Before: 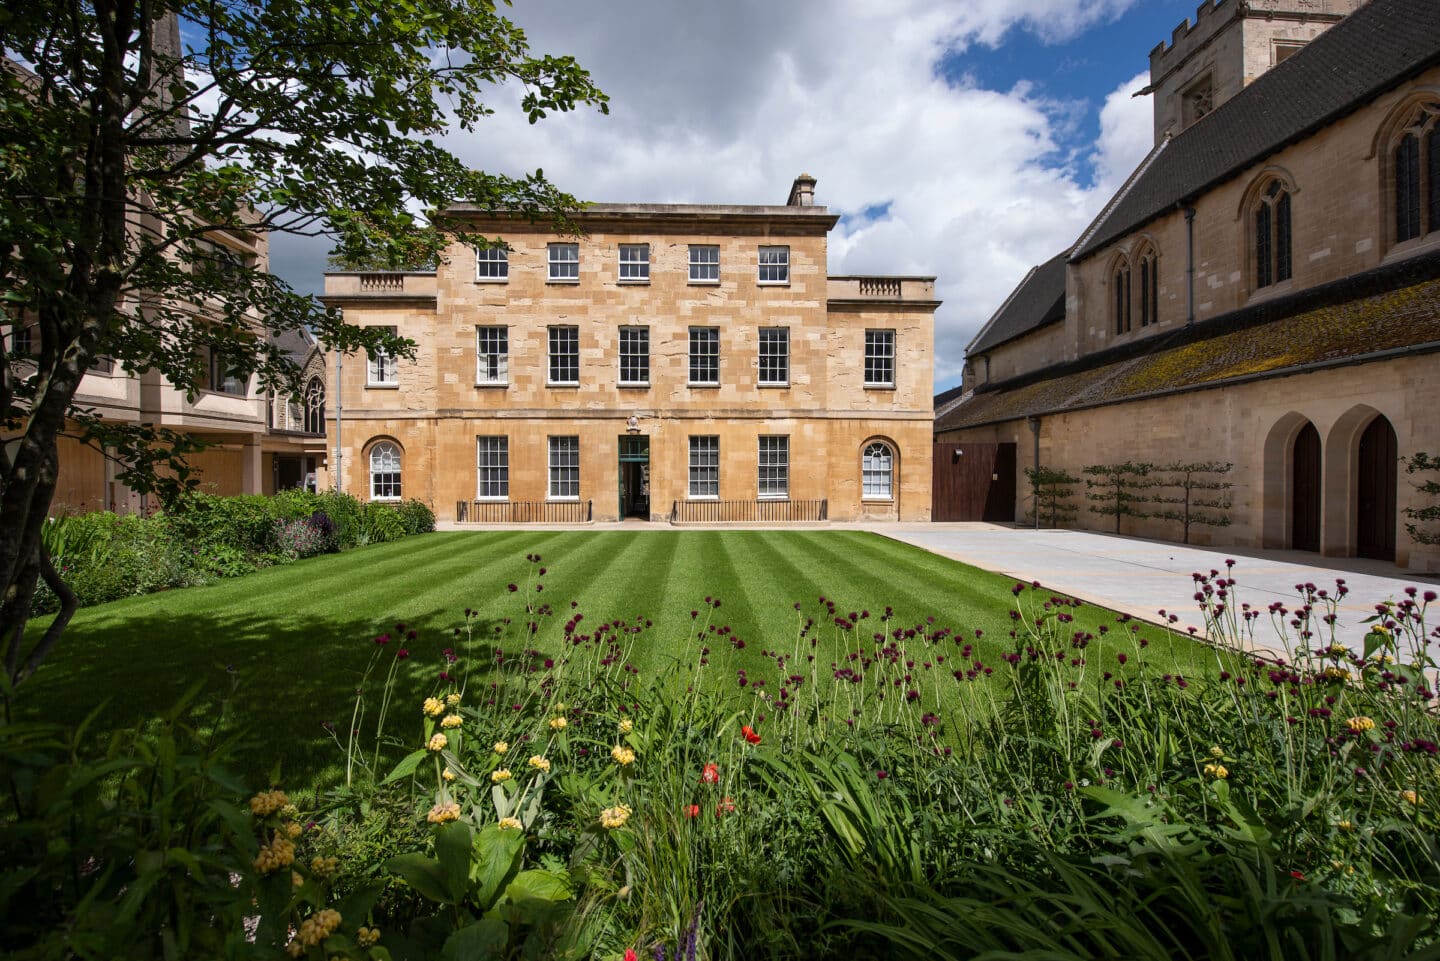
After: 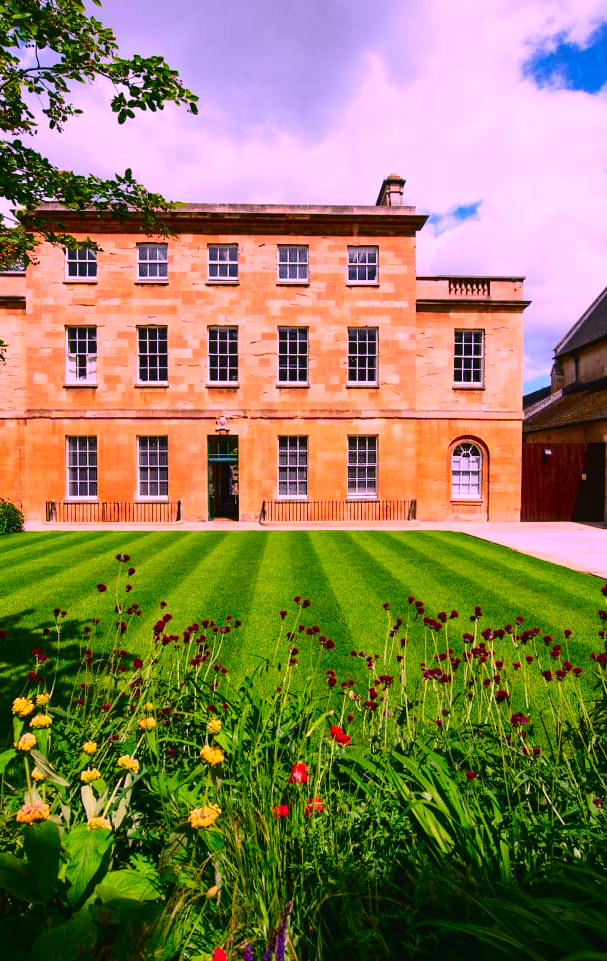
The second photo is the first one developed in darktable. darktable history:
crop: left 28.583%, right 29.231%
tone curve: curves: ch0 [(0, 0.023) (0.132, 0.075) (0.256, 0.2) (0.454, 0.495) (0.708, 0.78) (0.844, 0.896) (1, 0.98)]; ch1 [(0, 0) (0.37, 0.308) (0.478, 0.46) (0.499, 0.5) (0.513, 0.508) (0.526, 0.533) (0.59, 0.612) (0.764, 0.804) (1, 1)]; ch2 [(0, 0) (0.312, 0.313) (0.461, 0.454) (0.48, 0.477) (0.503, 0.5) (0.526, 0.54) (0.564, 0.595) (0.631, 0.676) (0.713, 0.767) (0.985, 0.966)], color space Lab, independent channels
color correction: highlights a* 19.5, highlights b* -11.53, saturation 1.69
